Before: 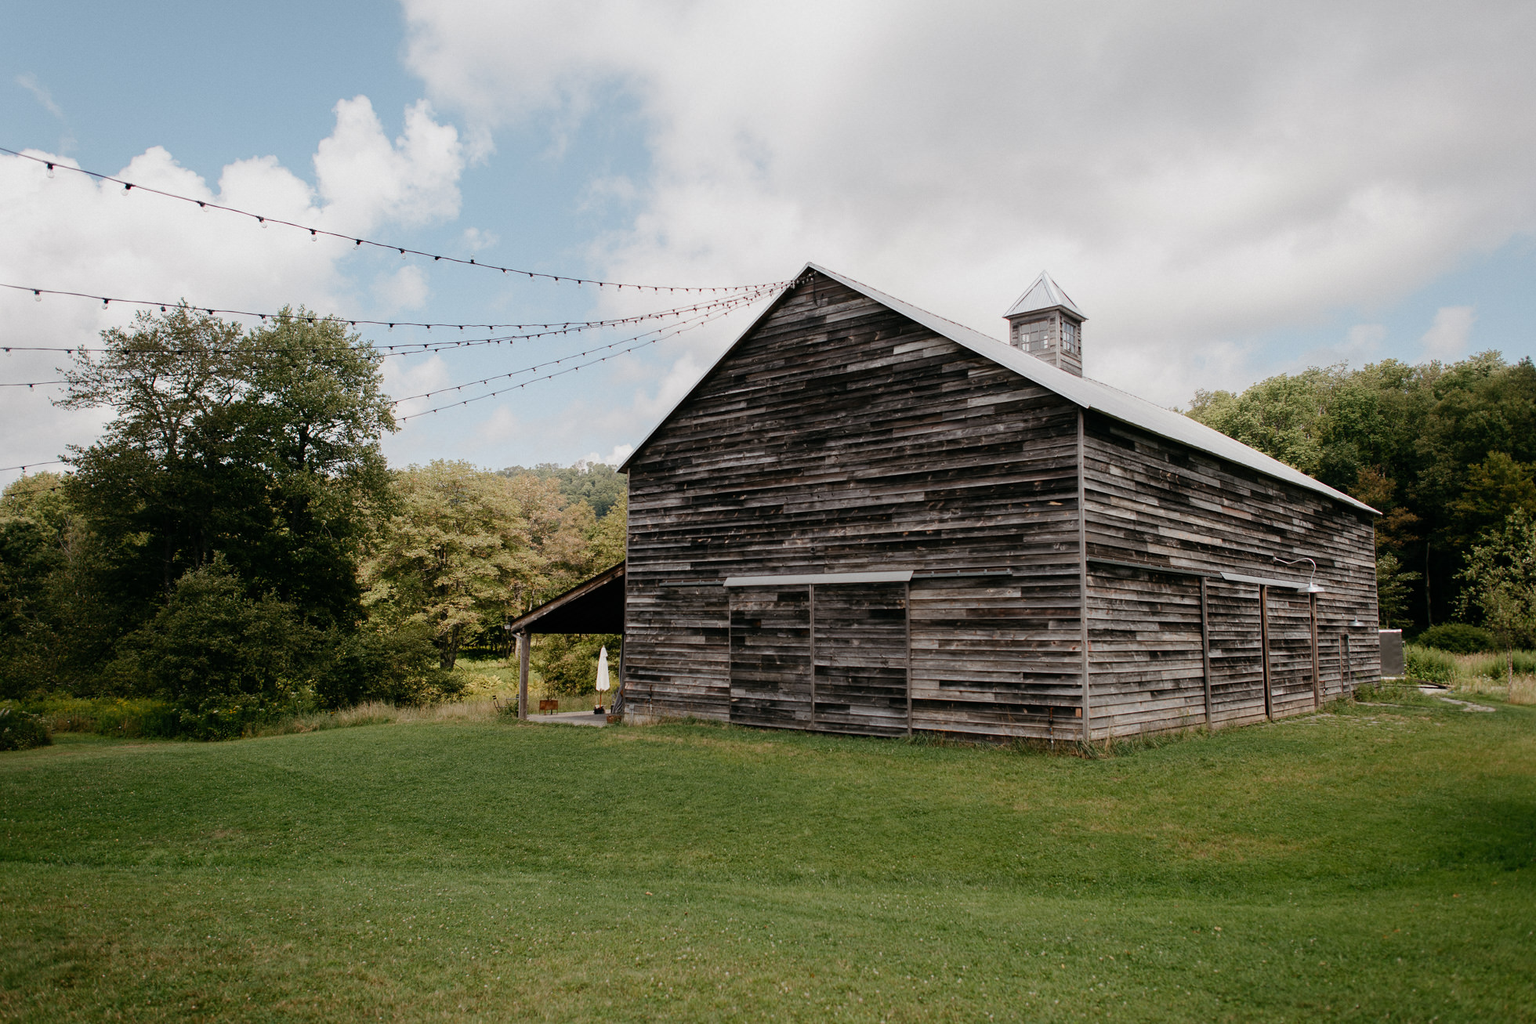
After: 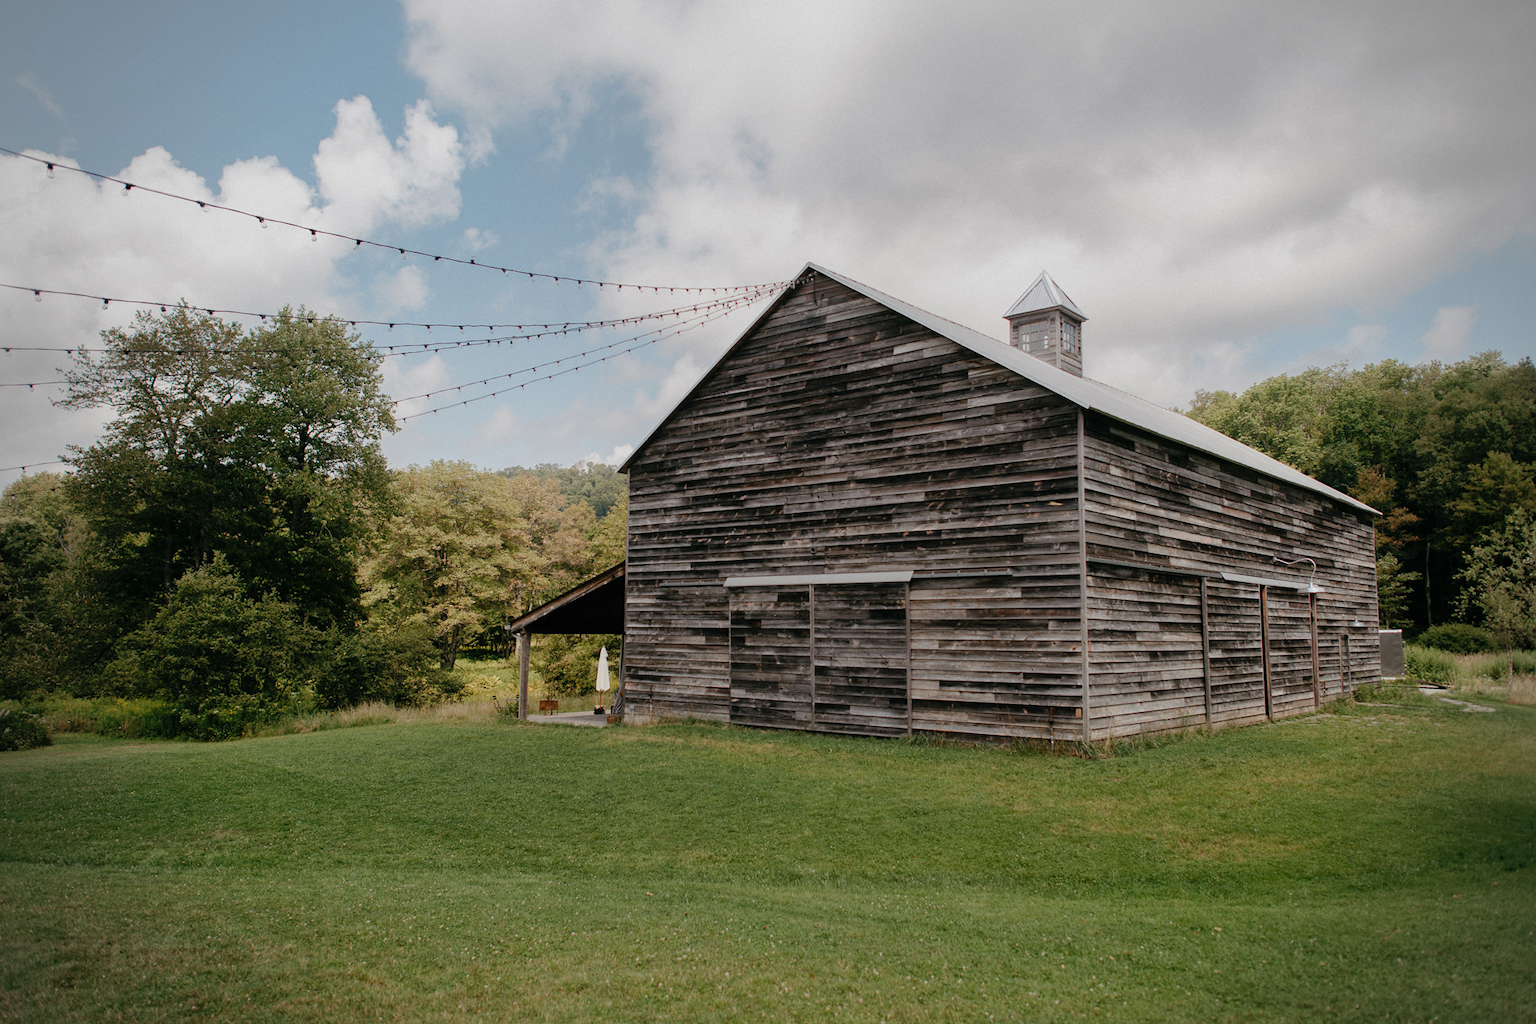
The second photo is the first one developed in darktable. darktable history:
vignetting: fall-off radius 60.92%
shadows and highlights: on, module defaults
